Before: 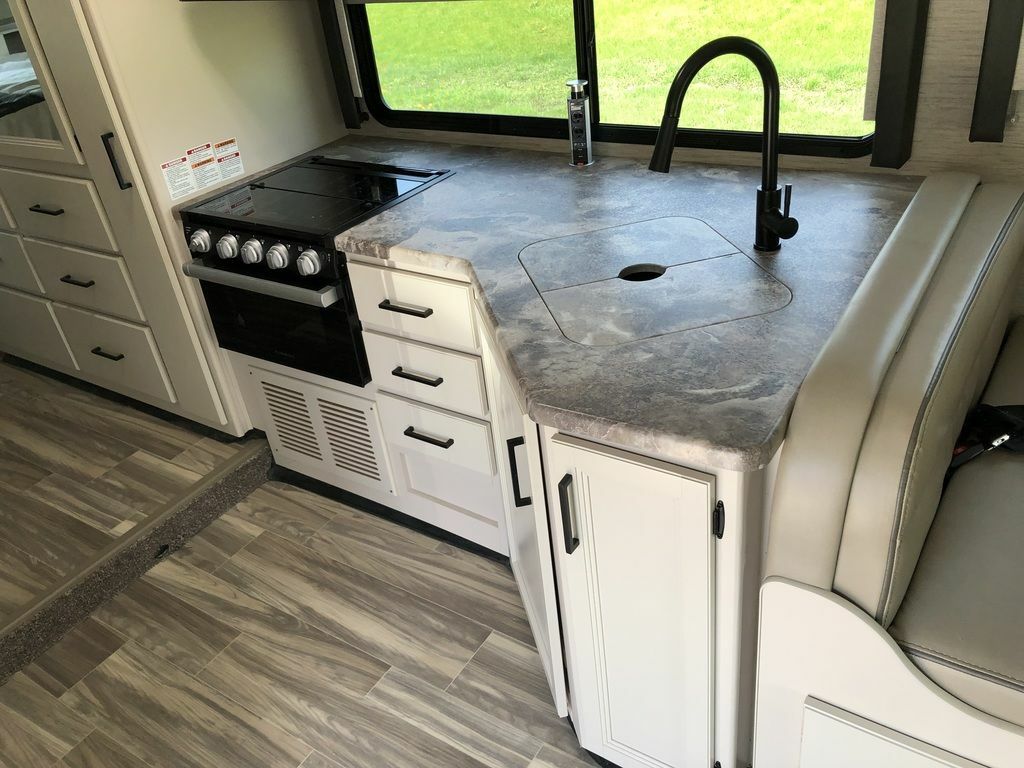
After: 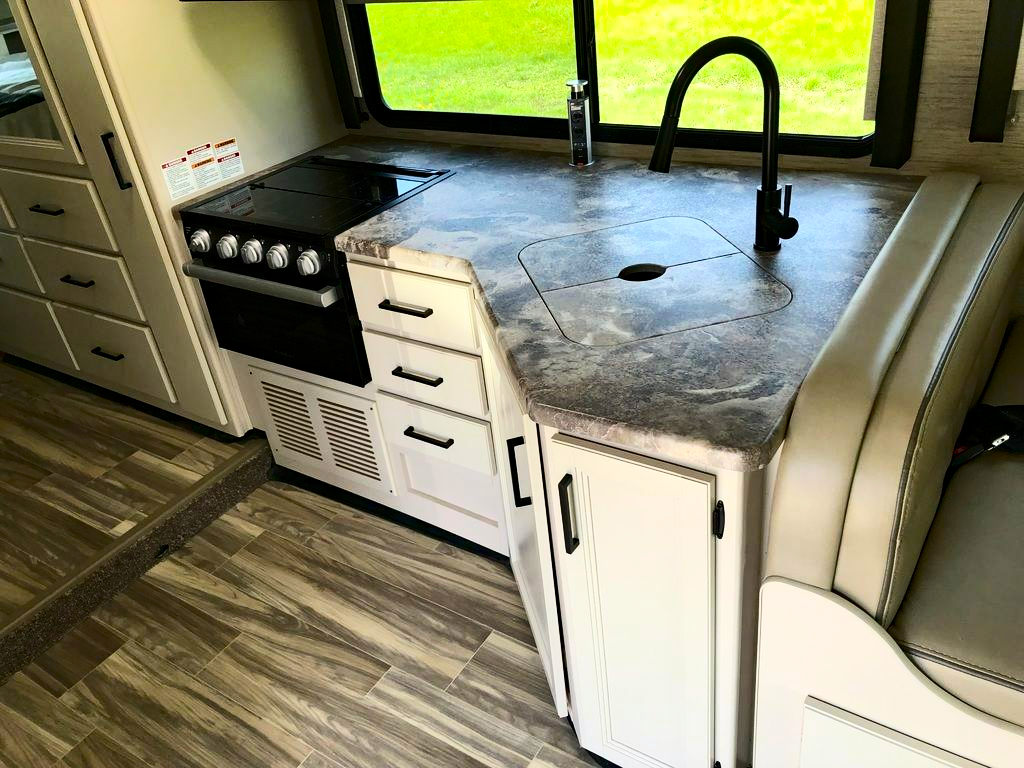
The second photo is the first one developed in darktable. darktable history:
contrast brightness saturation: contrast 0.28
color balance rgb: perceptual saturation grading › global saturation 30%, global vibrance 20%
haze removal: compatibility mode true, adaptive false
